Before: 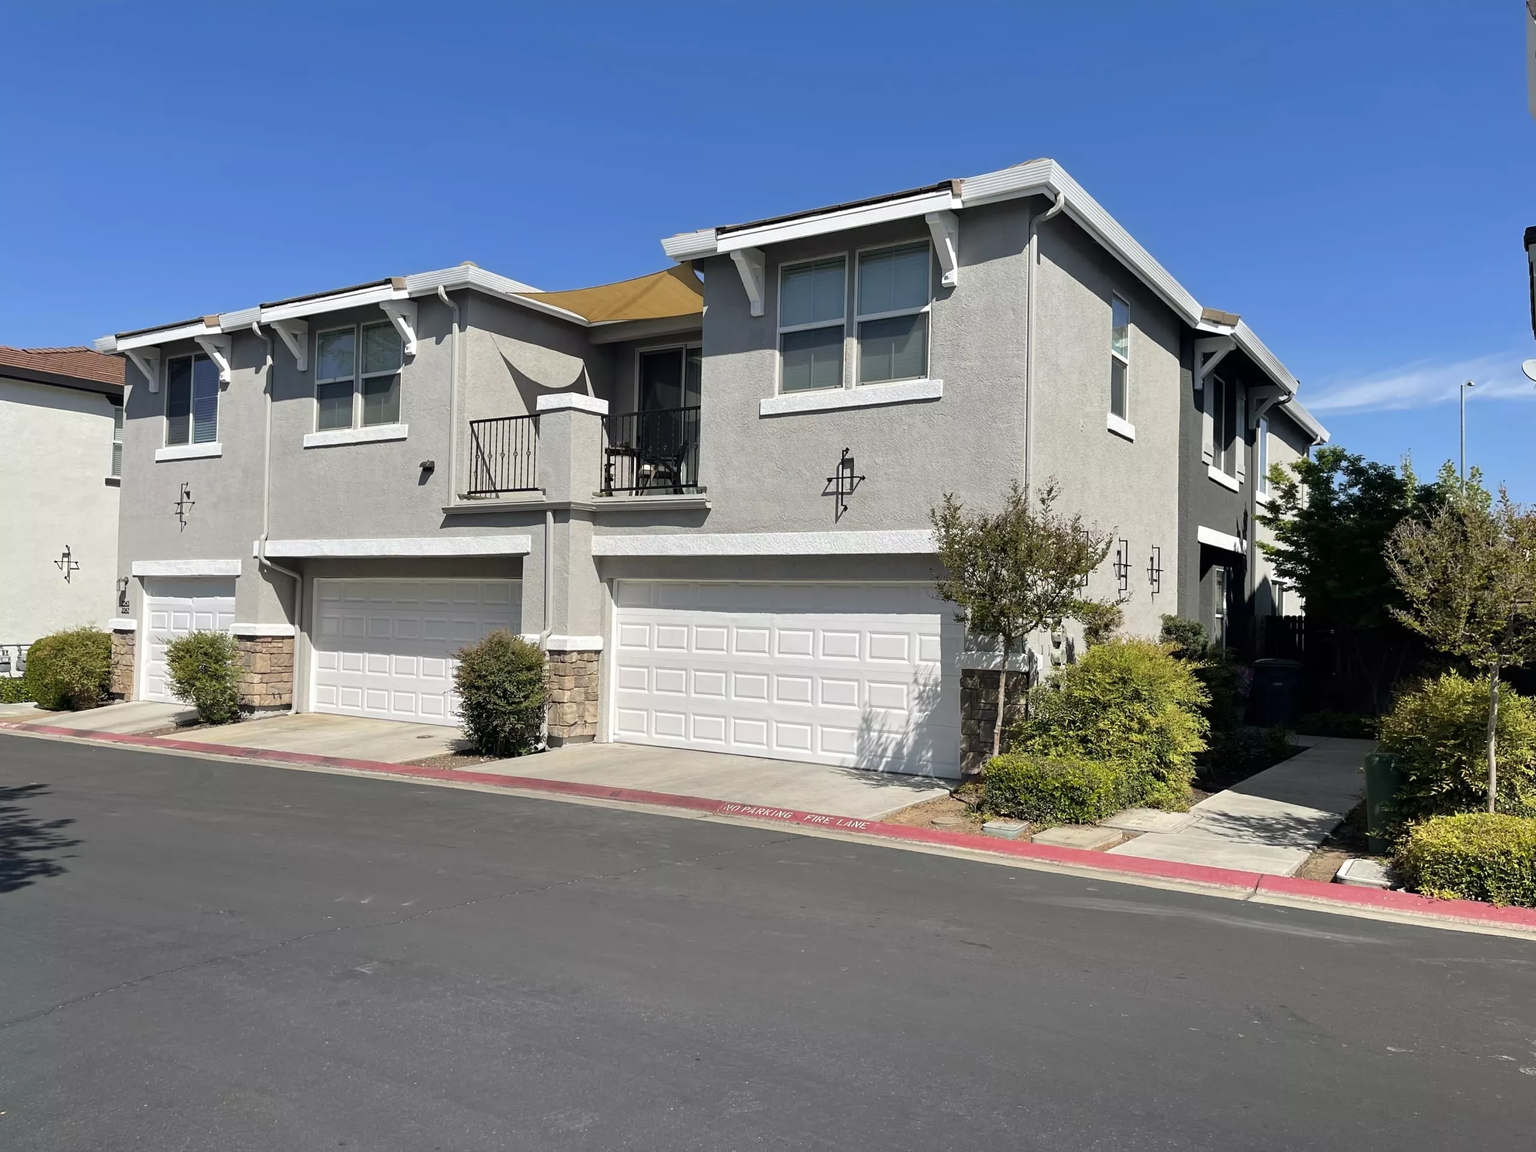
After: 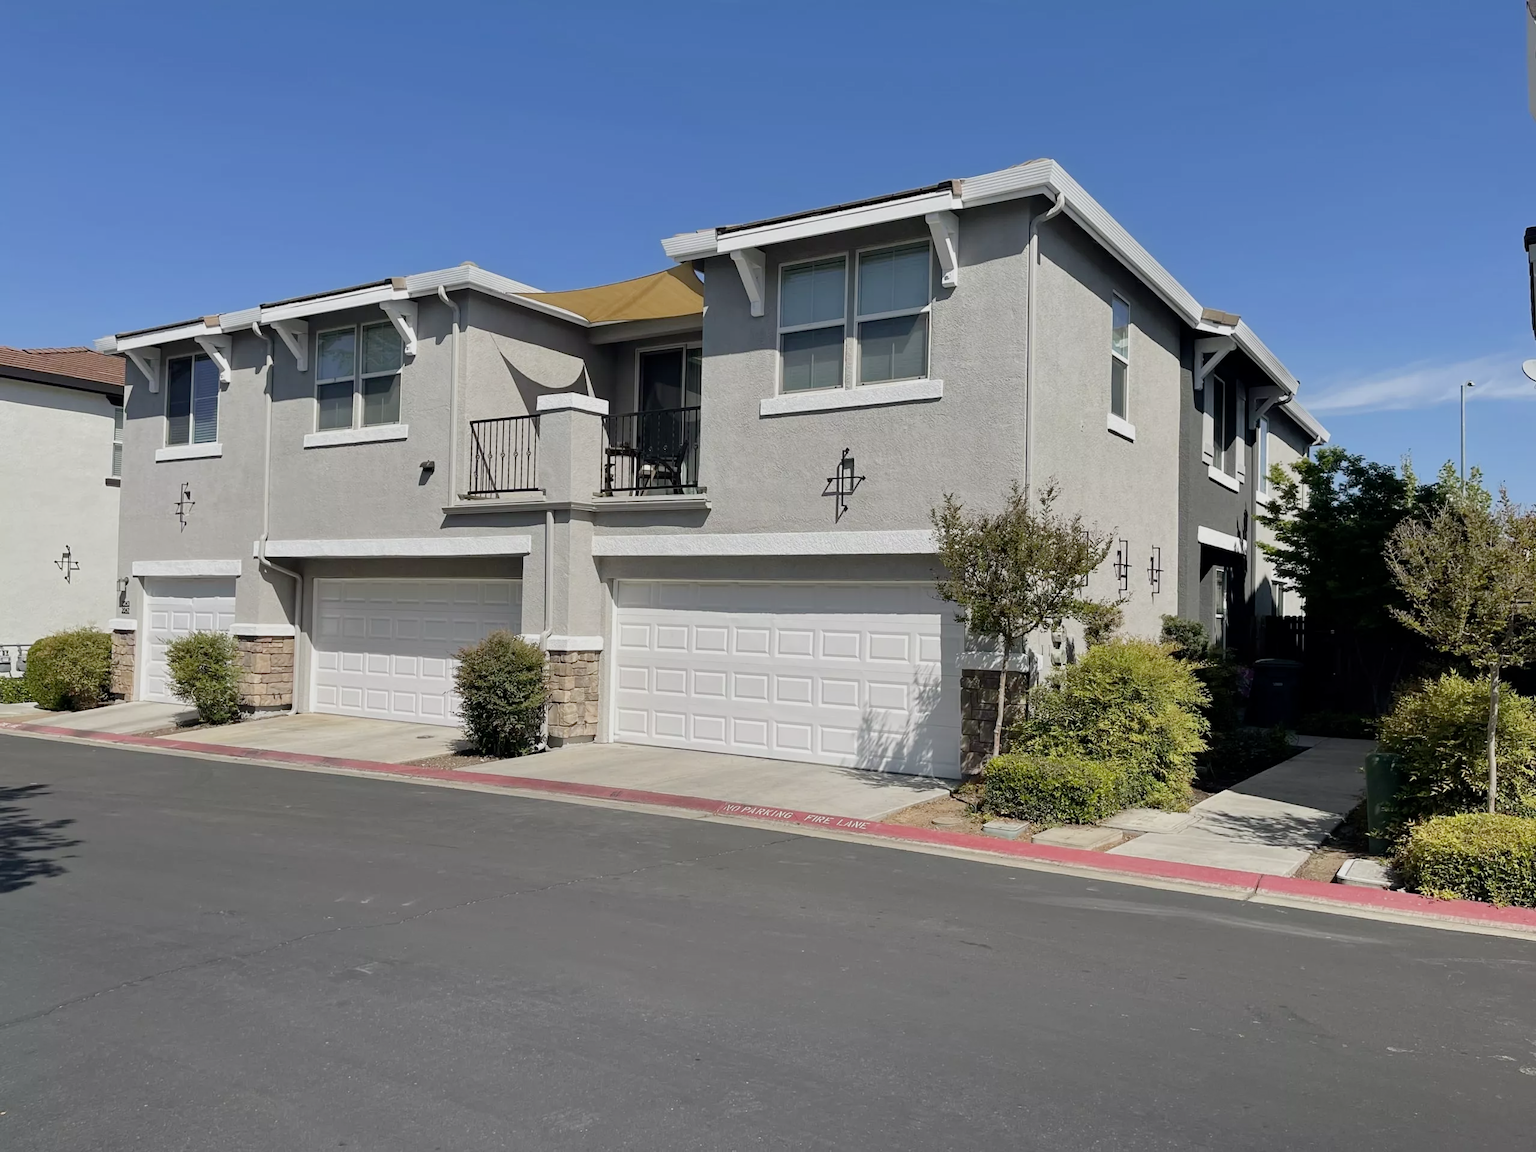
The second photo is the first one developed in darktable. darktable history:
filmic rgb: black relative exposure -15.04 EV, white relative exposure 3 EV, threshold 3.03 EV, target black luminance 0%, hardness 9.32, latitude 98.95%, contrast 0.912, shadows ↔ highlights balance 0.542%, preserve chrominance no, color science v5 (2021), contrast in shadows safe, contrast in highlights safe, enable highlight reconstruction true
